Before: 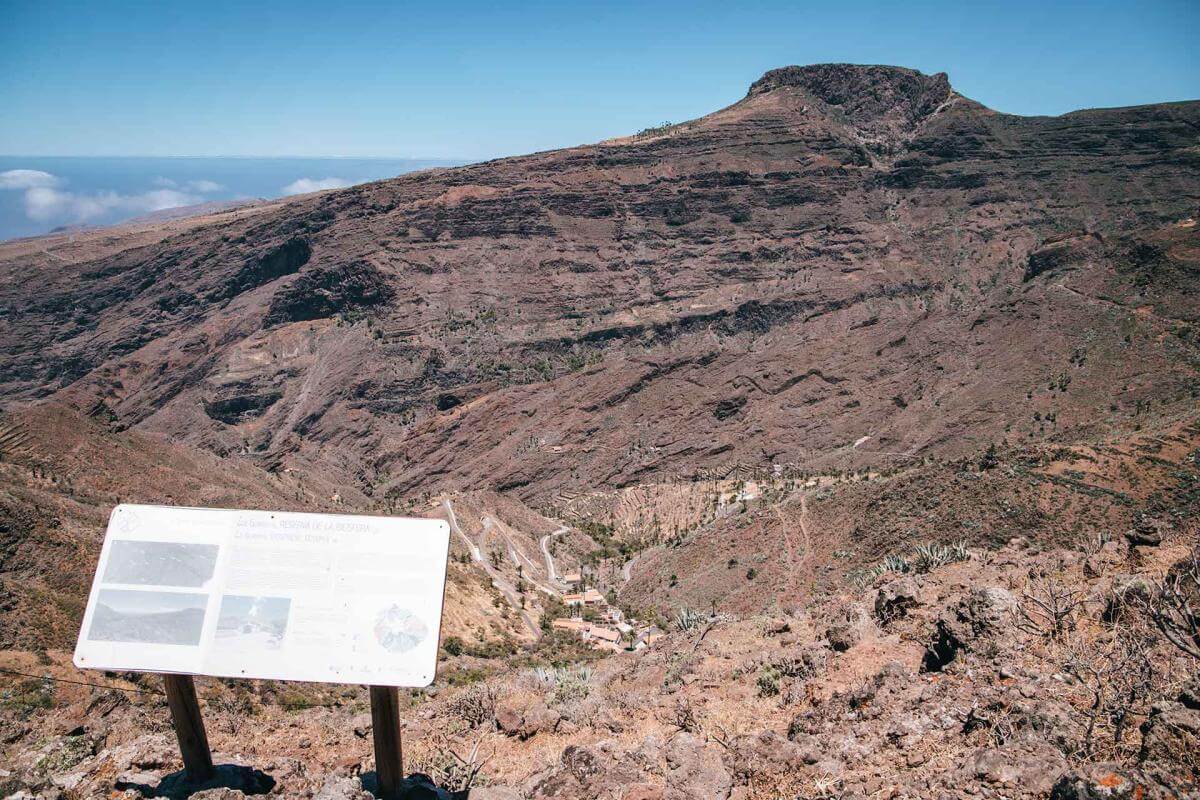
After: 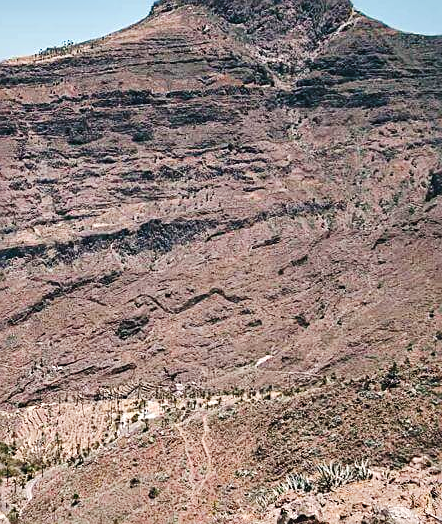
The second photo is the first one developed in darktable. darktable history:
color balance rgb: highlights gain › chroma 1.063%, highlights gain › hue 60.28°, perceptual saturation grading › global saturation 0.94%, perceptual brilliance grading › global brilliance 20.263%
tone curve: curves: ch0 [(0, 0.023) (0.184, 0.168) (0.491, 0.519) (0.748, 0.765) (1, 0.919)]; ch1 [(0, 0) (0.179, 0.173) (0.322, 0.32) (0.424, 0.424) (0.496, 0.501) (0.563, 0.586) (0.761, 0.803) (1, 1)]; ch2 [(0, 0) (0.434, 0.447) (0.483, 0.487) (0.557, 0.541) (0.697, 0.68) (1, 1)], preserve colors none
sharpen: on, module defaults
crop and rotate: left 49.835%, top 10.145%, right 13.266%, bottom 24.284%
shadows and highlights: shadows 30.7, highlights -62.4, soften with gaussian
